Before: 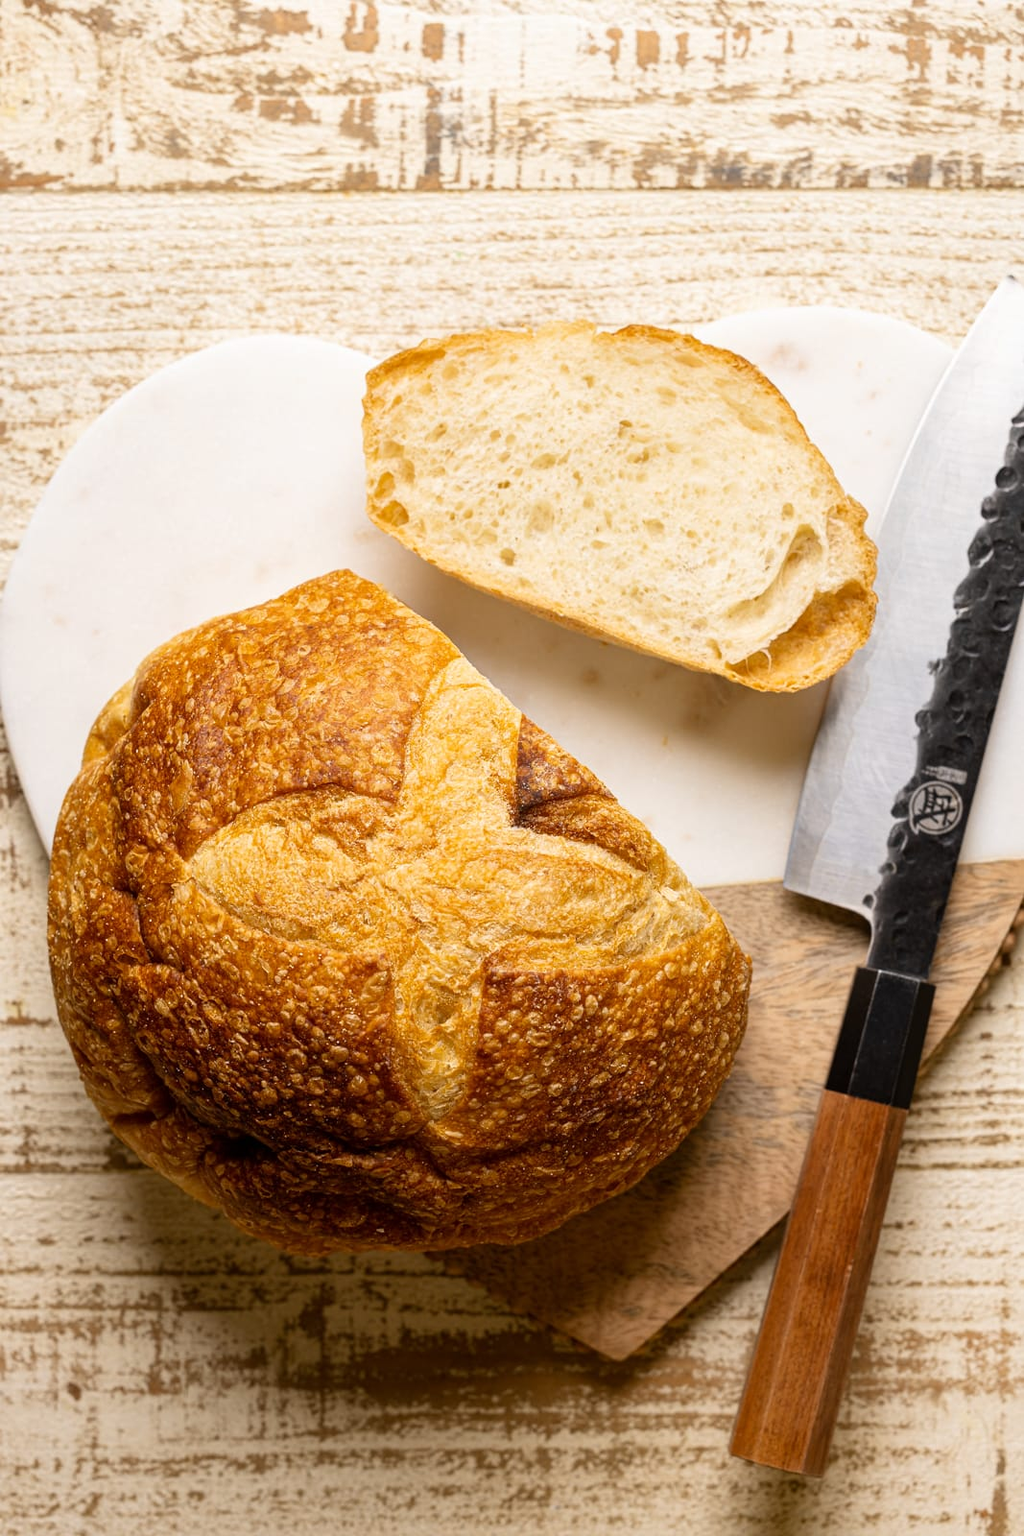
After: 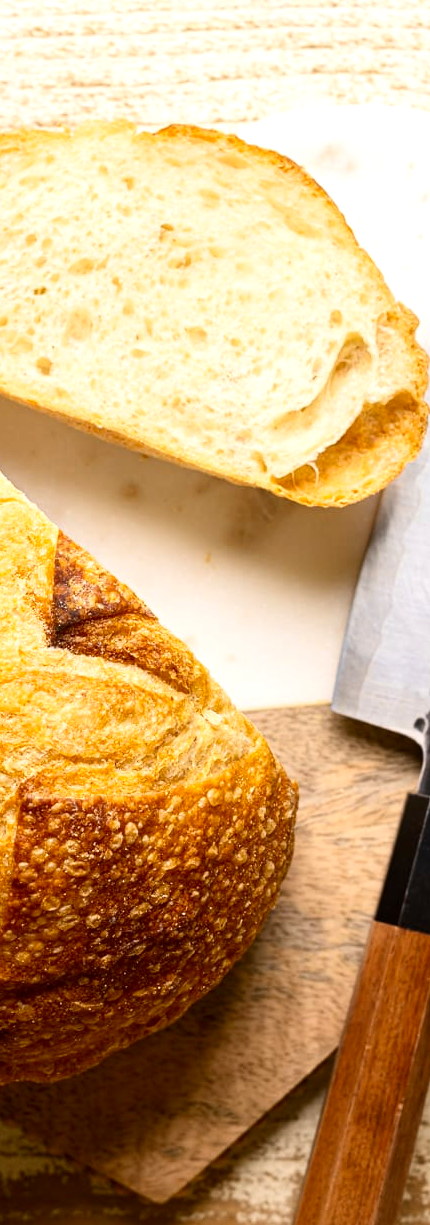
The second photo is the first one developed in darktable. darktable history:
crop: left 45.529%, top 13.43%, right 14.114%, bottom 9.978%
exposure: exposure 0.298 EV, compensate highlight preservation false
contrast brightness saturation: contrast 0.148, brightness -0.009, saturation 0.101
